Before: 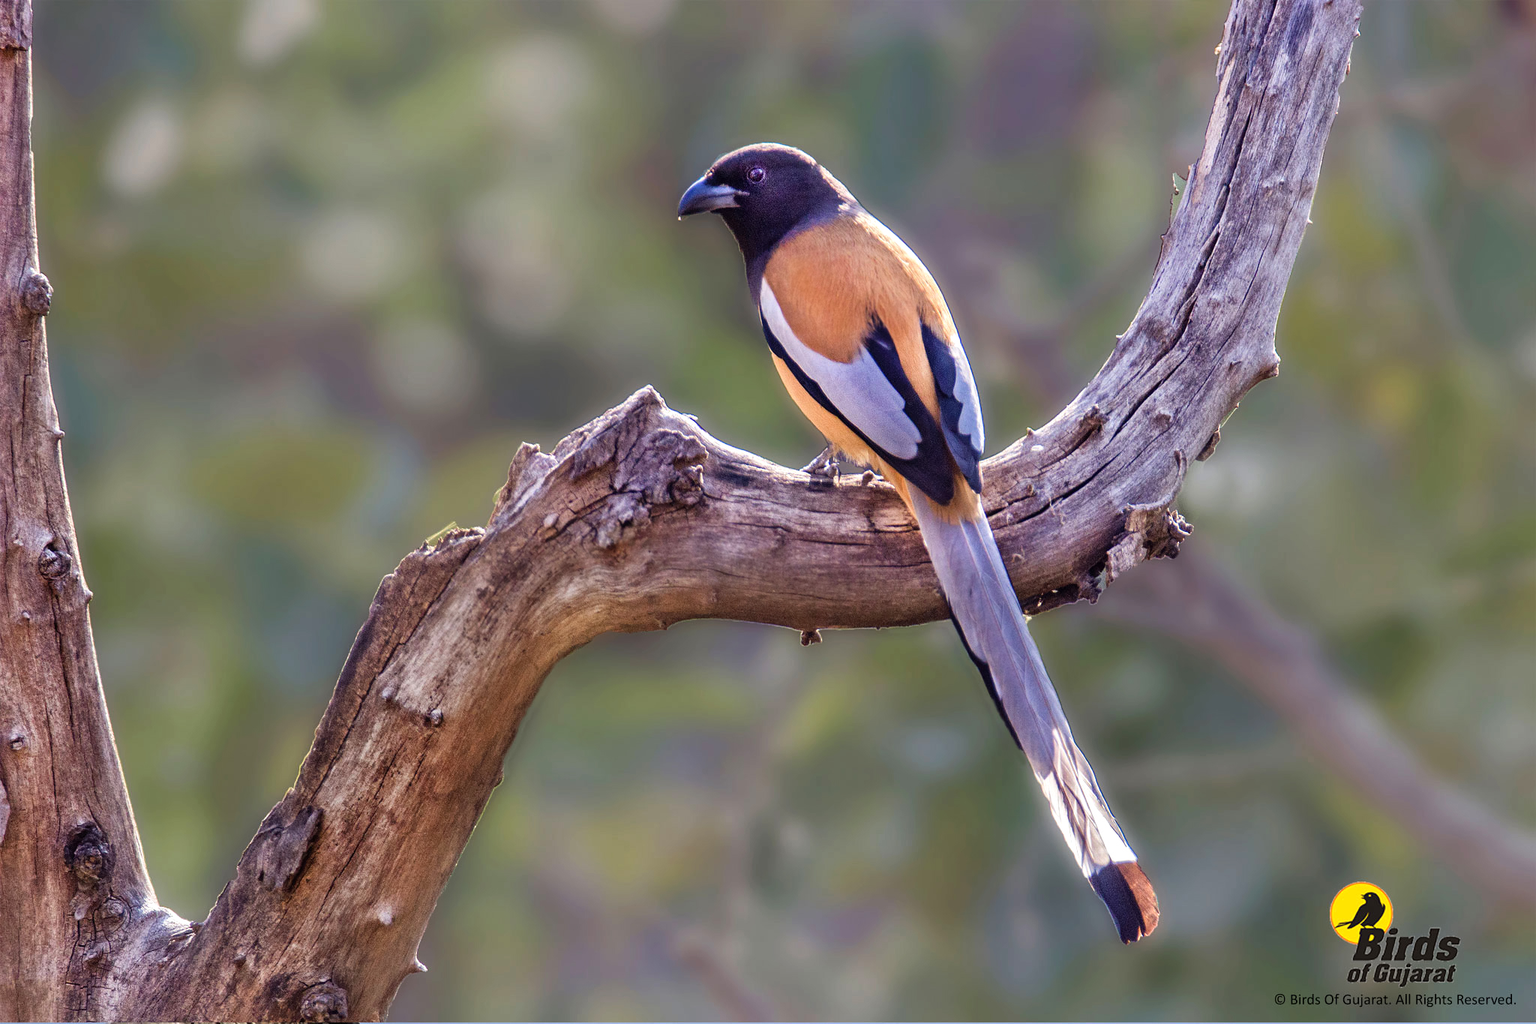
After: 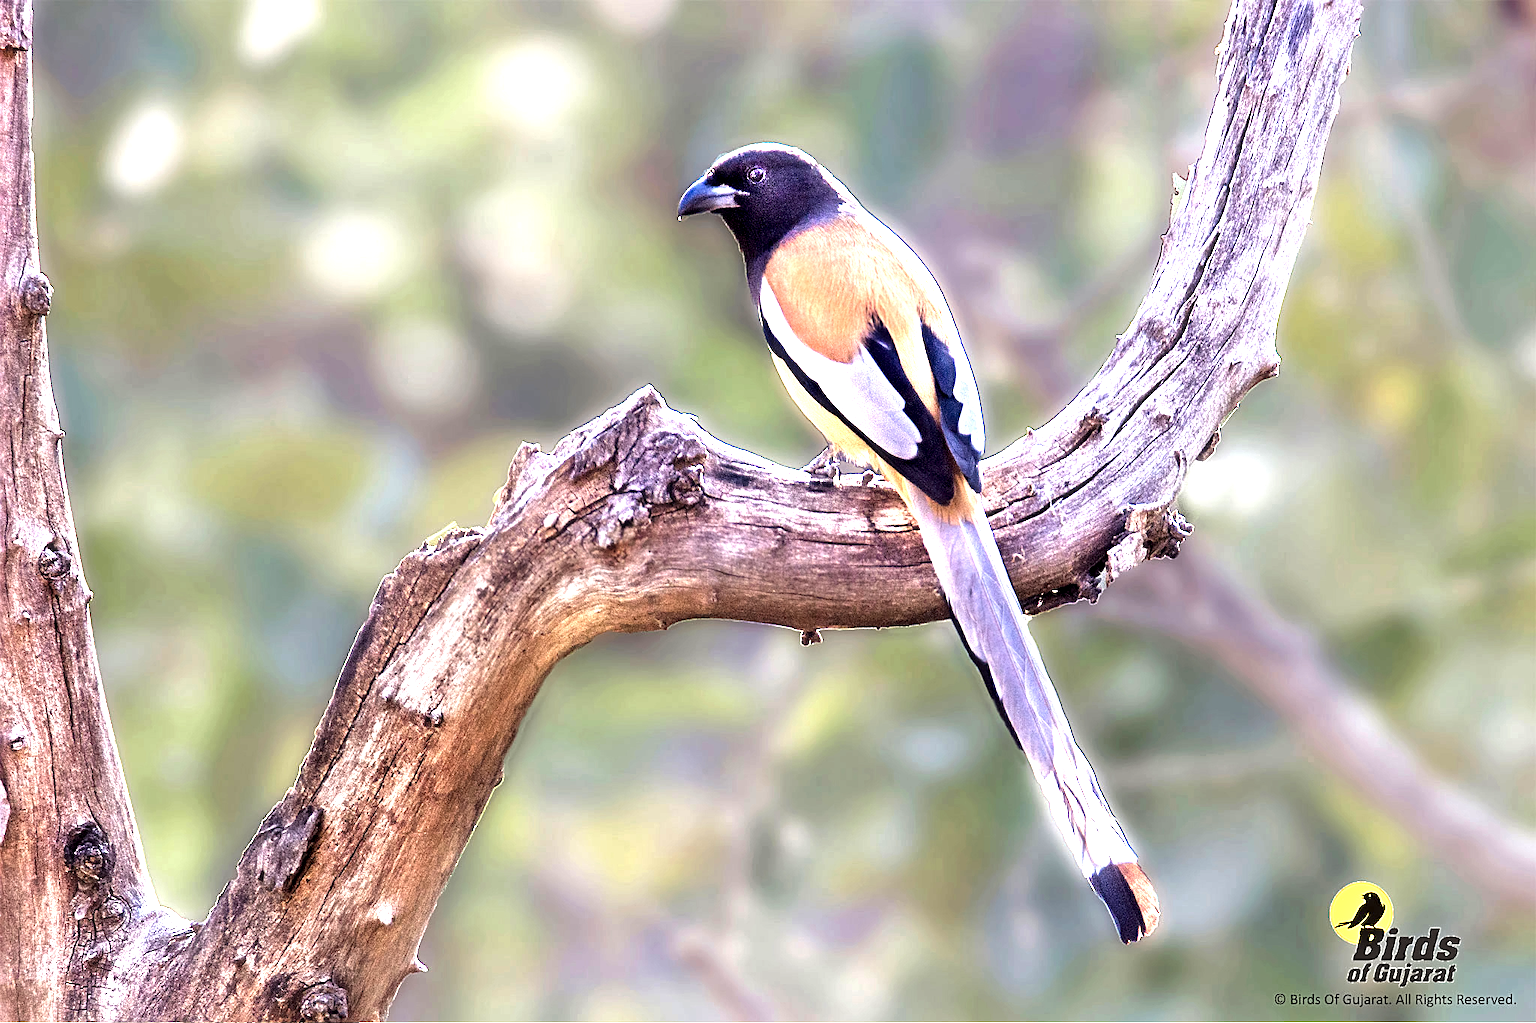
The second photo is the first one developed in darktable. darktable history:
exposure: black level correction -0.002, exposure 1.355 EV, compensate exposure bias true, compensate highlight preservation false
haze removal: strength -0.058, compatibility mode true, adaptive false
local contrast: highlights 215%, shadows 141%, detail 139%, midtone range 0.257
sharpen: on, module defaults
